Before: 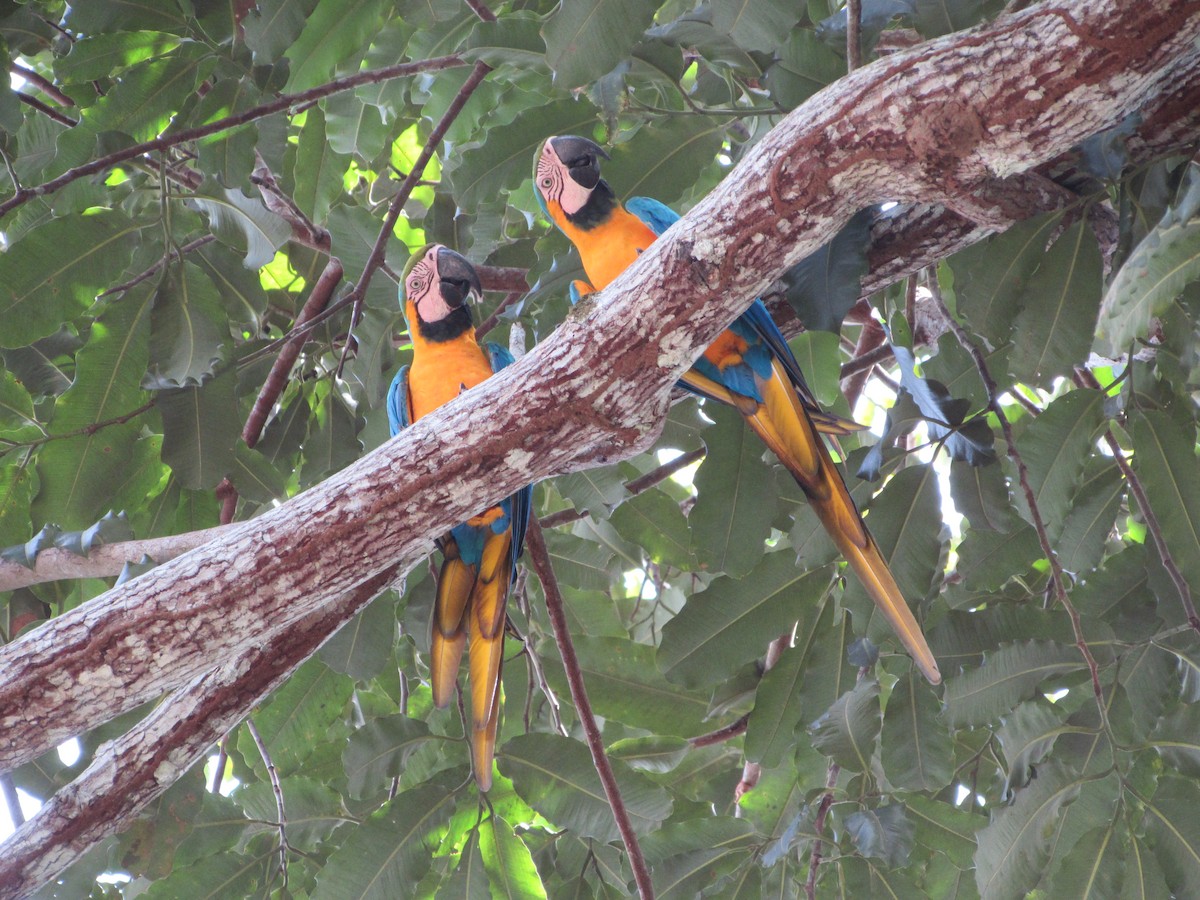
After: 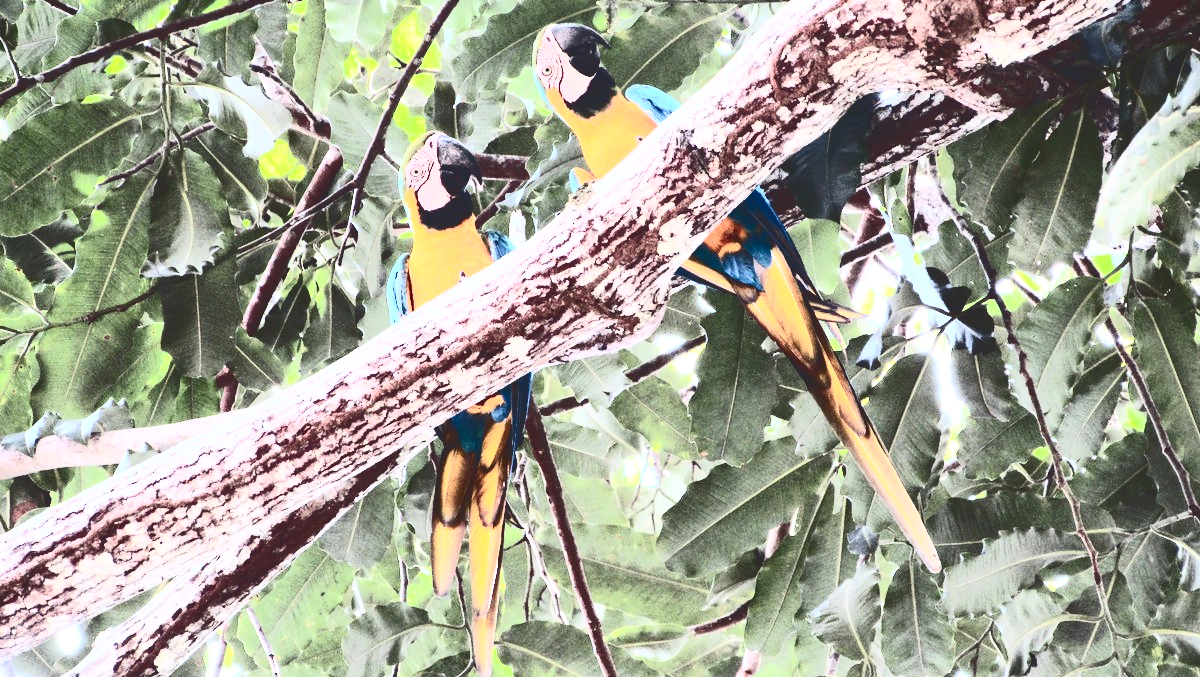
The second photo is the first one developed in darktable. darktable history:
contrast brightness saturation: contrast 0.934, brightness 0.203
crop and rotate: top 12.491%, bottom 12.239%
tone curve: curves: ch0 [(0, 0) (0.003, 0.17) (0.011, 0.17) (0.025, 0.17) (0.044, 0.168) (0.069, 0.167) (0.1, 0.173) (0.136, 0.181) (0.177, 0.199) (0.224, 0.226) (0.277, 0.271) (0.335, 0.333) (0.399, 0.419) (0.468, 0.52) (0.543, 0.621) (0.623, 0.716) (0.709, 0.795) (0.801, 0.867) (0.898, 0.914) (1, 1)], color space Lab, independent channels, preserve colors none
exposure: exposure 0.362 EV, compensate highlight preservation false
